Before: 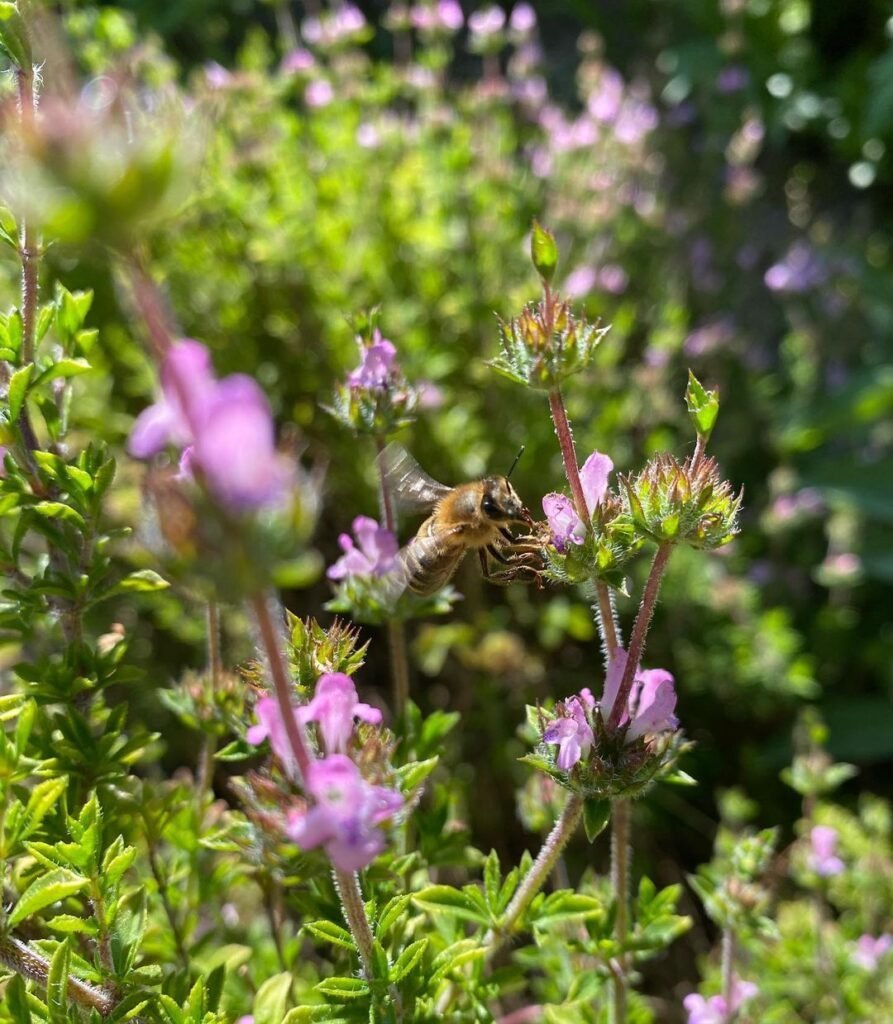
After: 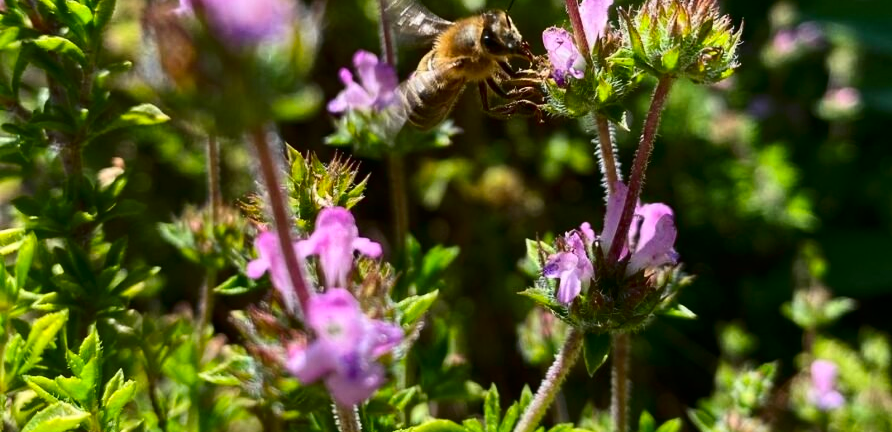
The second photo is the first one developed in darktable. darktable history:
crop: top 45.551%, bottom 12.262%
contrast brightness saturation: contrast 0.21, brightness -0.11, saturation 0.21
